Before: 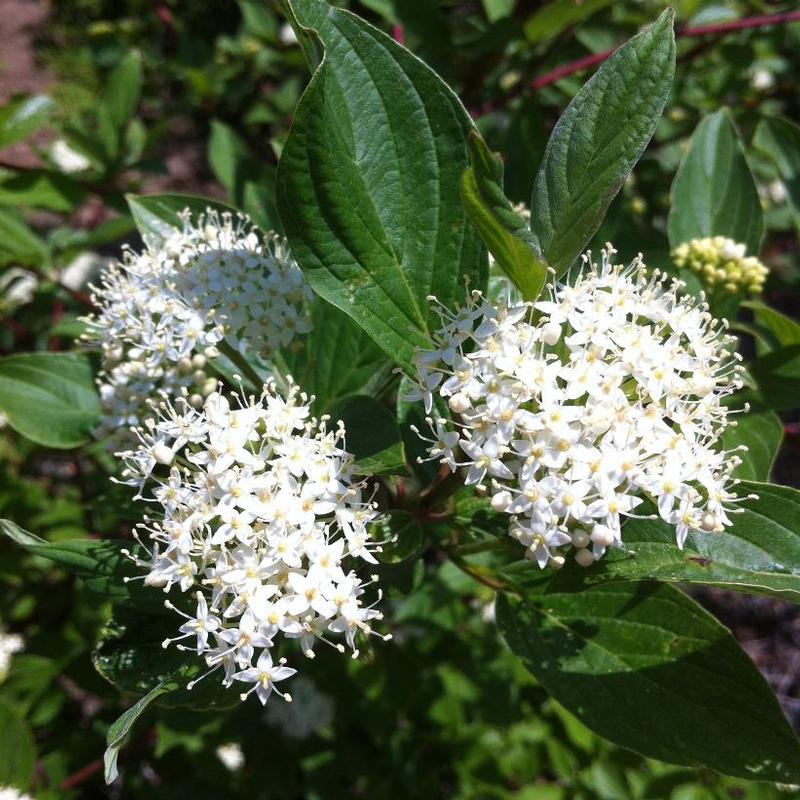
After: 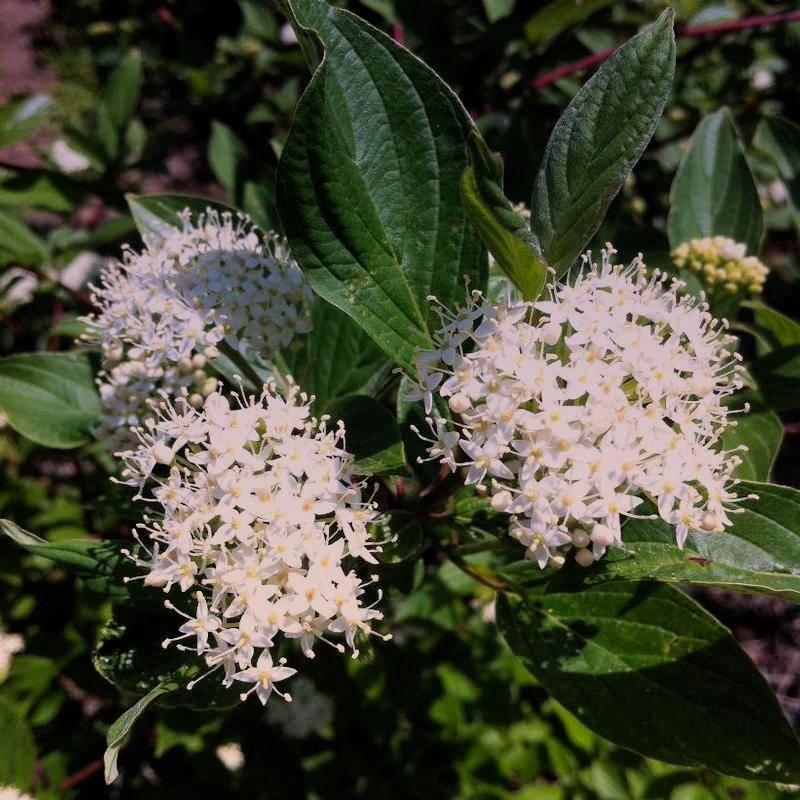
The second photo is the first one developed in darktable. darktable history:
filmic rgb: black relative exposure -7.48 EV, white relative exposure 4.83 EV, hardness 3.4, color science v6 (2022)
white balance: red 1.127, blue 0.943
vibrance: vibrance 50%
graduated density: hue 238.83°, saturation 50%
